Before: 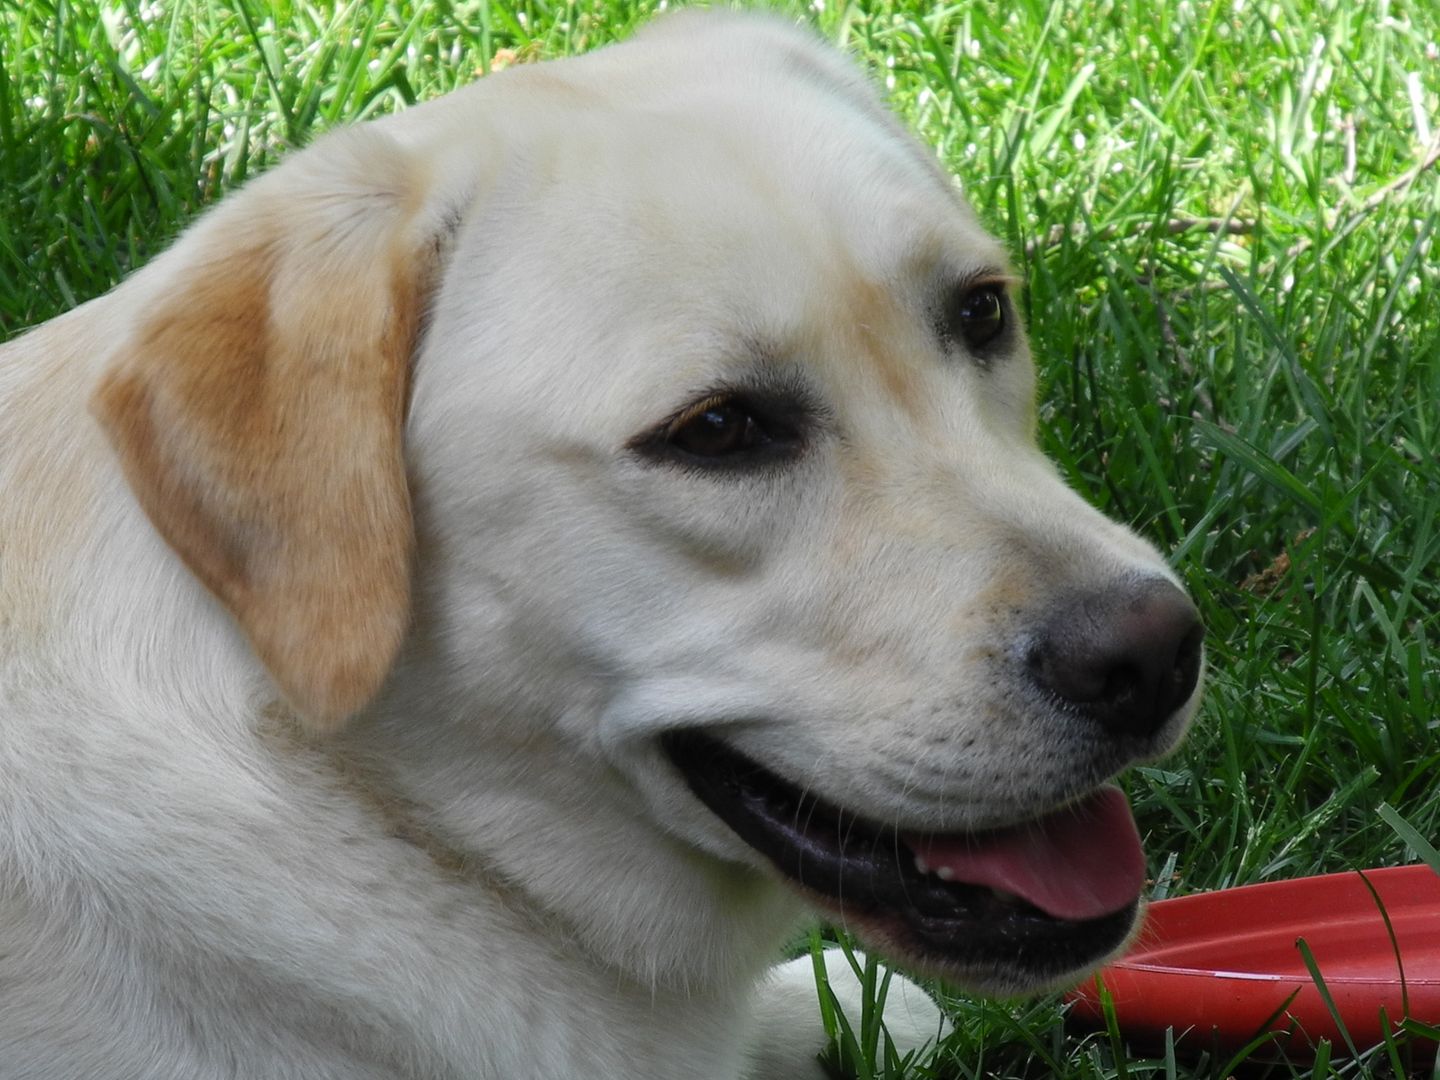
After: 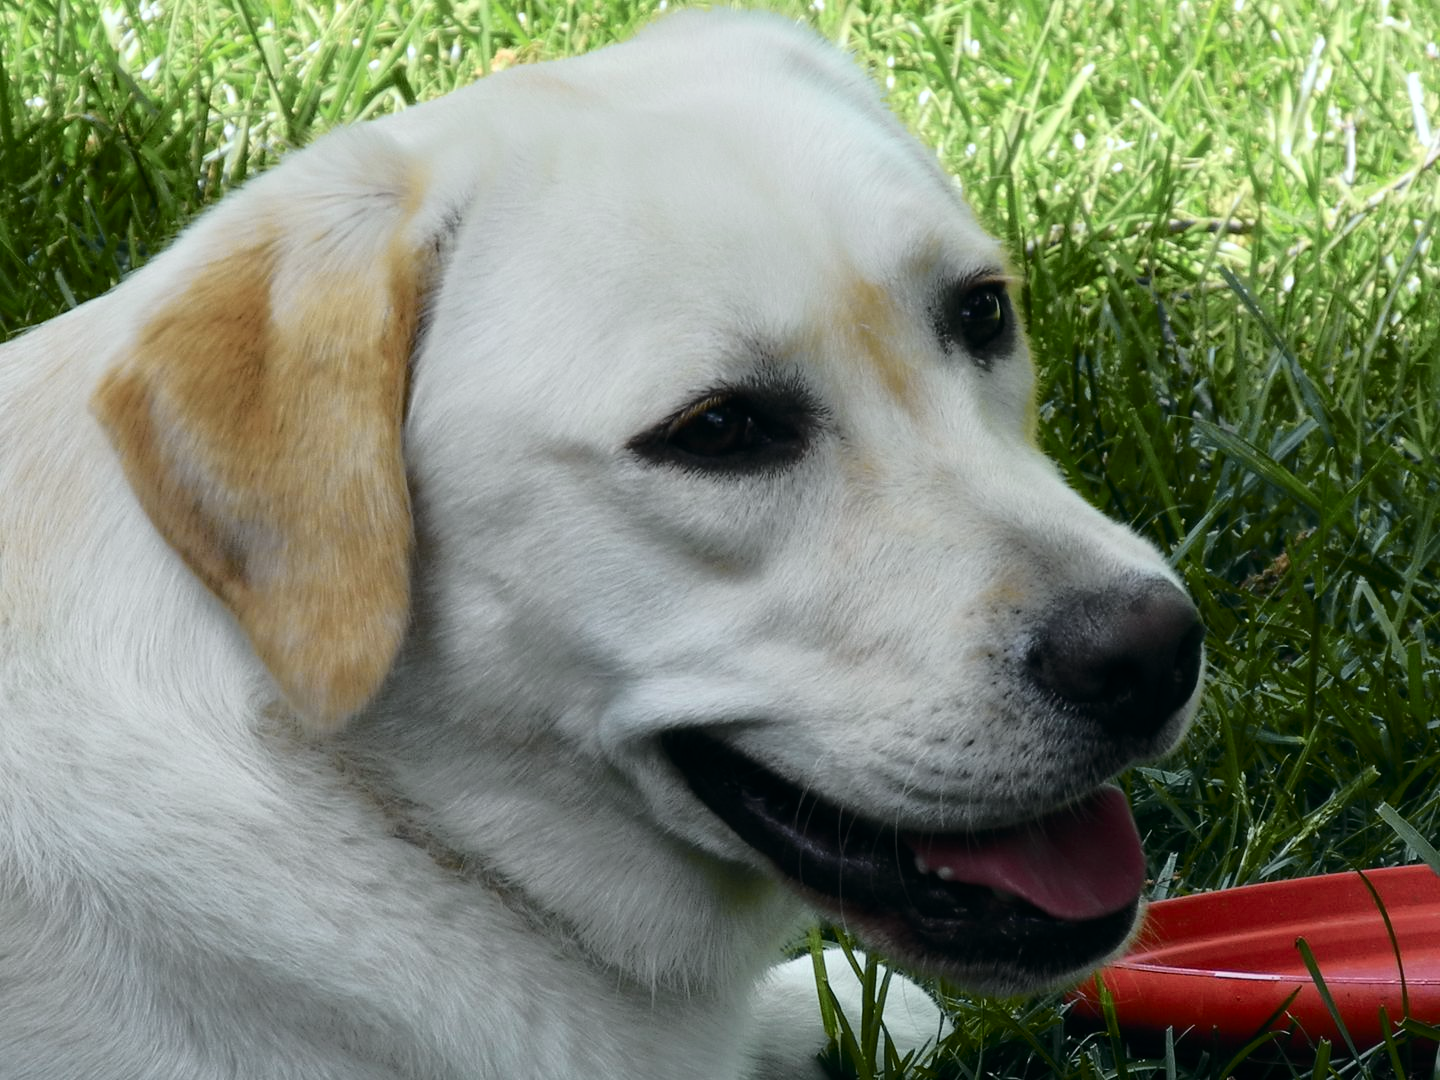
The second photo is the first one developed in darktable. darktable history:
tone curve: curves: ch0 [(0, 0) (0.081, 0.044) (0.185, 0.13) (0.283, 0.238) (0.416, 0.449) (0.495, 0.524) (0.686, 0.743) (0.826, 0.865) (0.978, 0.988)]; ch1 [(0, 0) (0.147, 0.166) (0.321, 0.362) (0.371, 0.402) (0.423, 0.442) (0.479, 0.472) (0.505, 0.497) (0.521, 0.506) (0.551, 0.537) (0.586, 0.574) (0.625, 0.618) (0.68, 0.681) (1, 1)]; ch2 [(0, 0) (0.346, 0.362) (0.404, 0.427) (0.502, 0.495) (0.531, 0.513) (0.547, 0.533) (0.582, 0.596) (0.629, 0.631) (0.717, 0.678) (1, 1)], color space Lab, independent channels, preserve colors none
